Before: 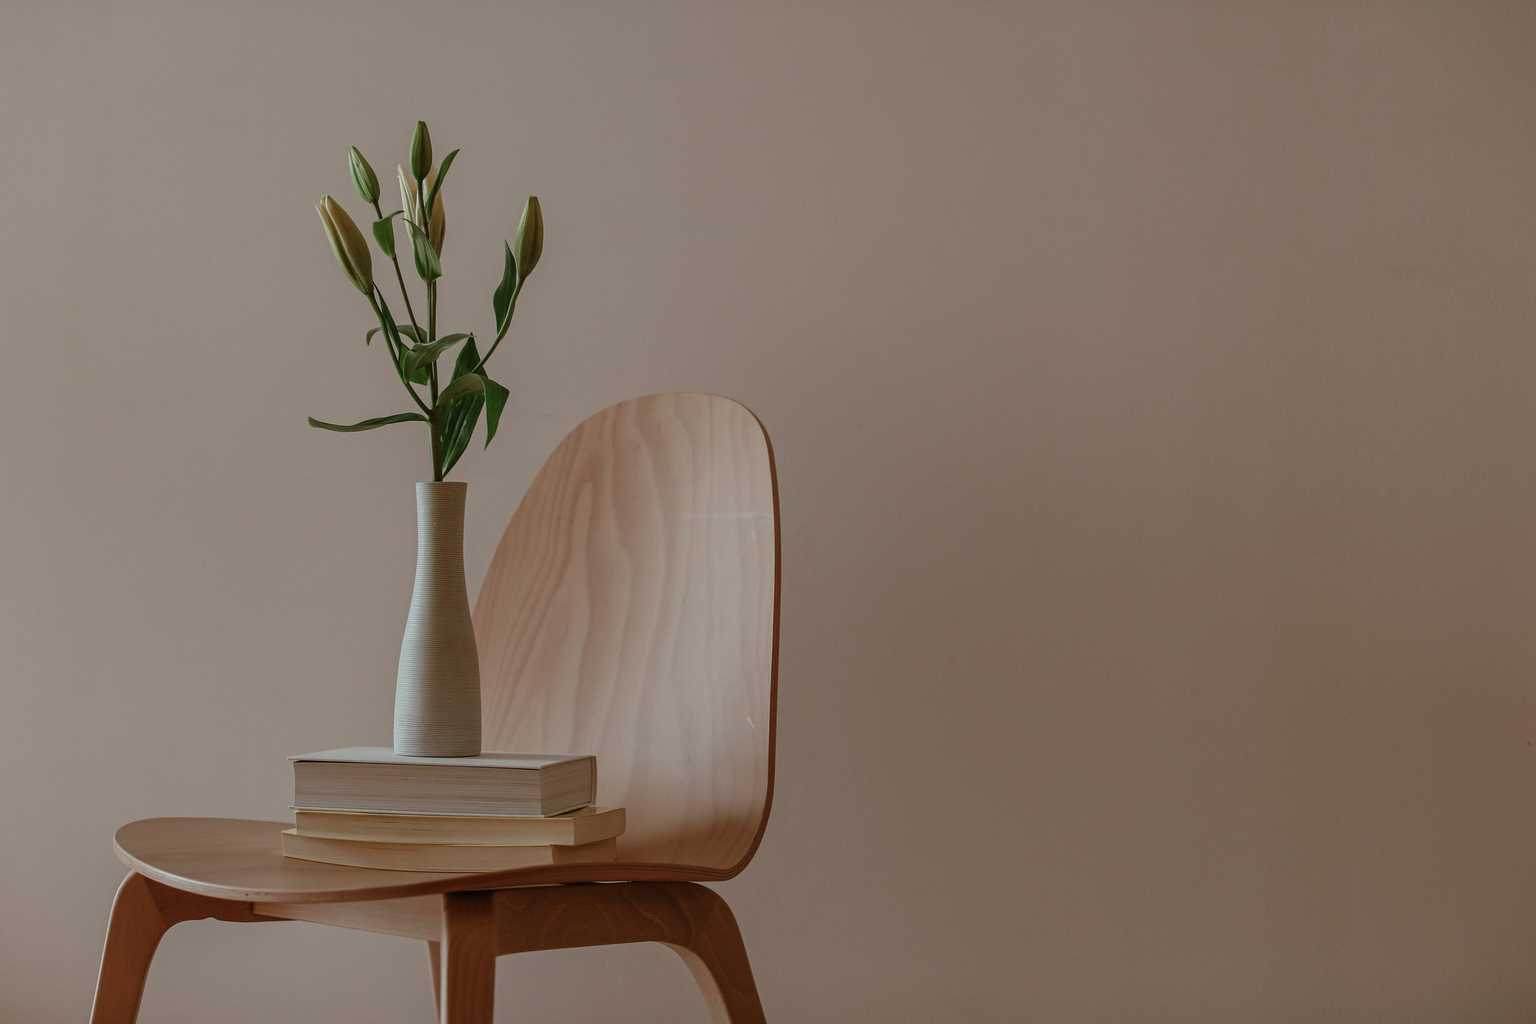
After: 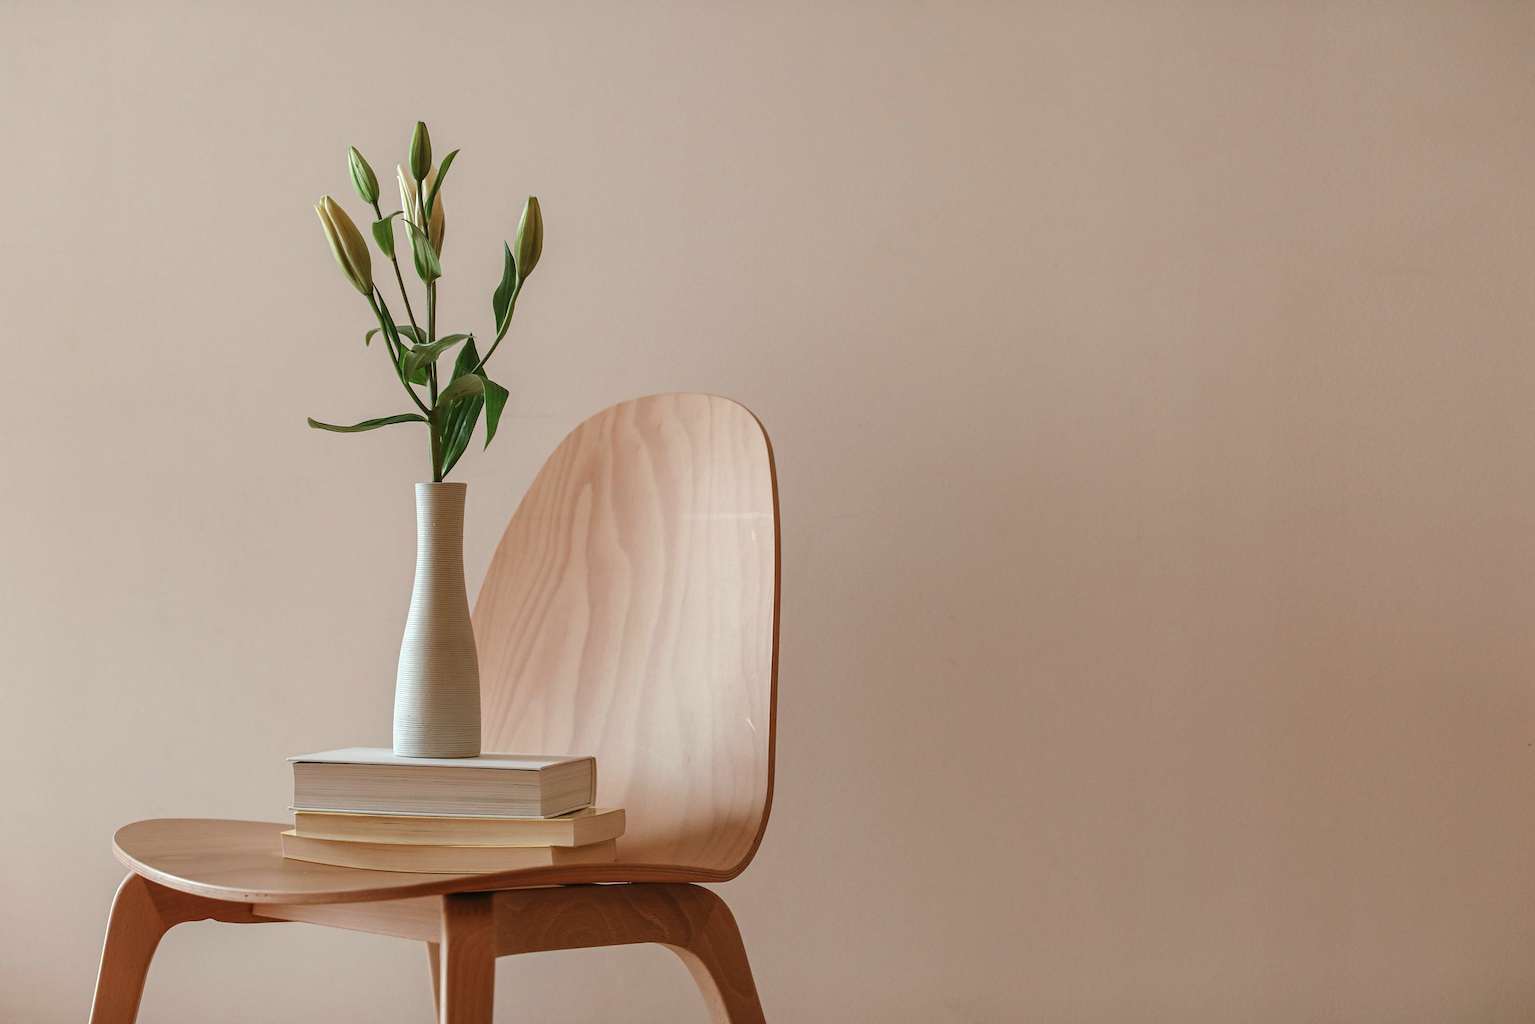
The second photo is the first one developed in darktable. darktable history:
exposure: black level correction 0, exposure 0.934 EV, compensate highlight preservation false
crop: left 0.091%
